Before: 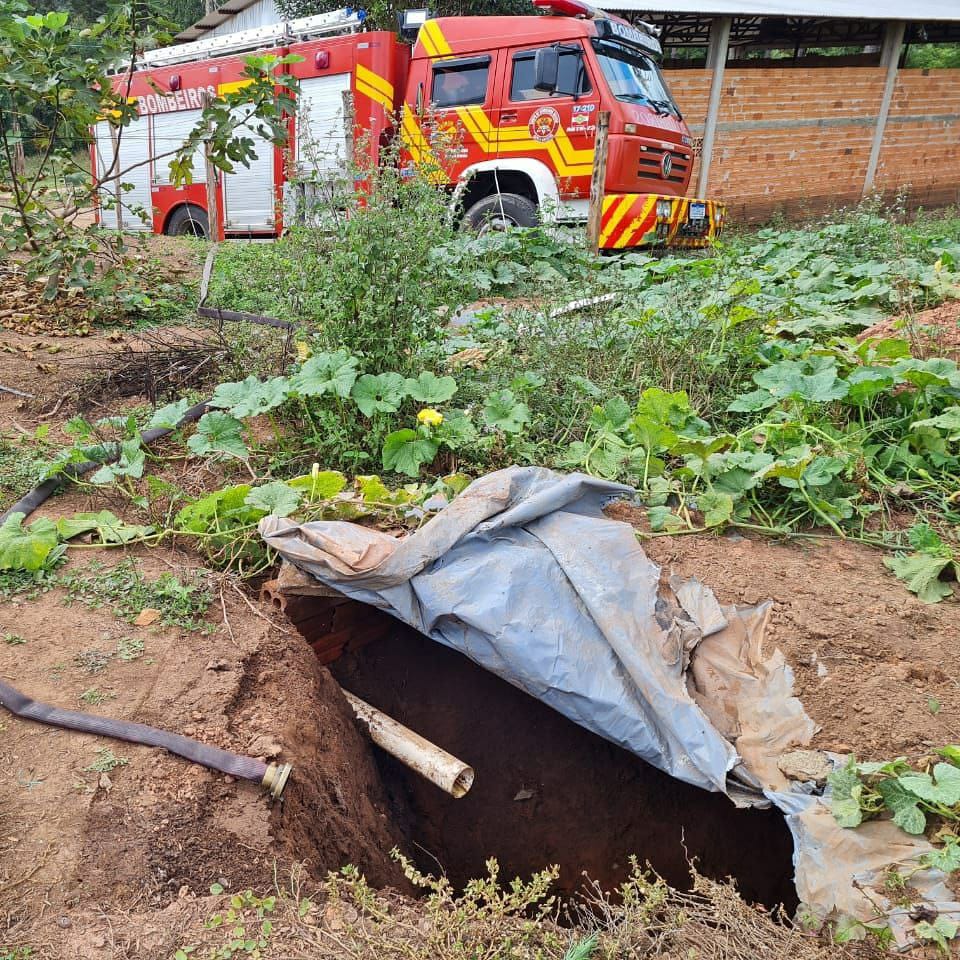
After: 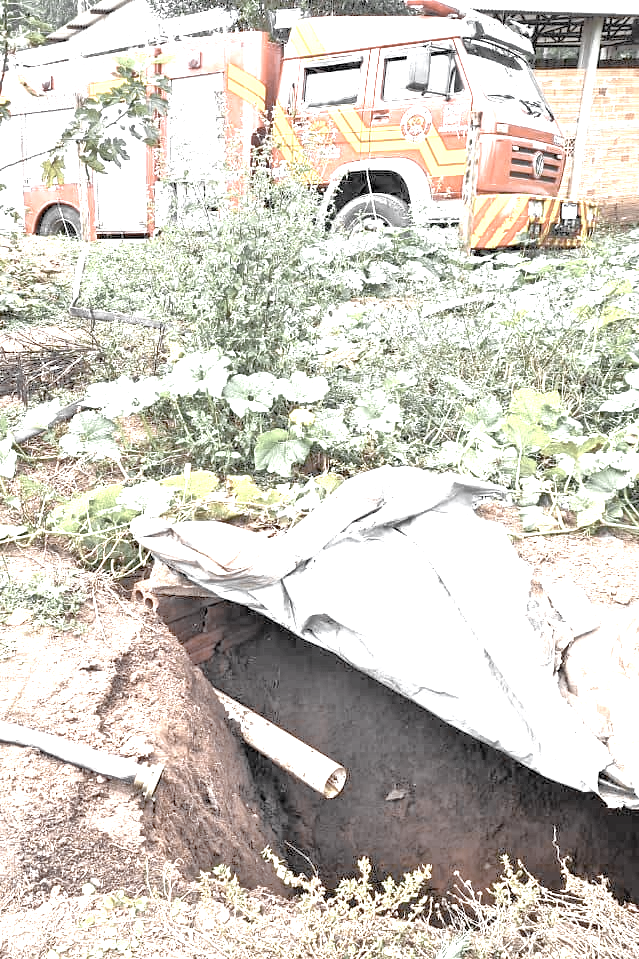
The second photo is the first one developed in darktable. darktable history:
crop and rotate: left 13.364%, right 20%
color zones: curves: ch0 [(0, 0.613) (0.01, 0.613) (0.245, 0.448) (0.498, 0.529) (0.642, 0.665) (0.879, 0.777) (0.99, 0.613)]; ch1 [(0, 0.035) (0.121, 0.189) (0.259, 0.197) (0.415, 0.061) (0.589, 0.022) (0.732, 0.022) (0.857, 0.026) (0.991, 0.053)]
exposure: black level correction 0.002, exposure 2.001 EV, compensate highlight preservation false
tone equalizer: -7 EV 0.162 EV, -6 EV 0.61 EV, -5 EV 1.12 EV, -4 EV 1.33 EV, -3 EV 1.14 EV, -2 EV 0.6 EV, -1 EV 0.147 EV, mask exposure compensation -0.498 EV
